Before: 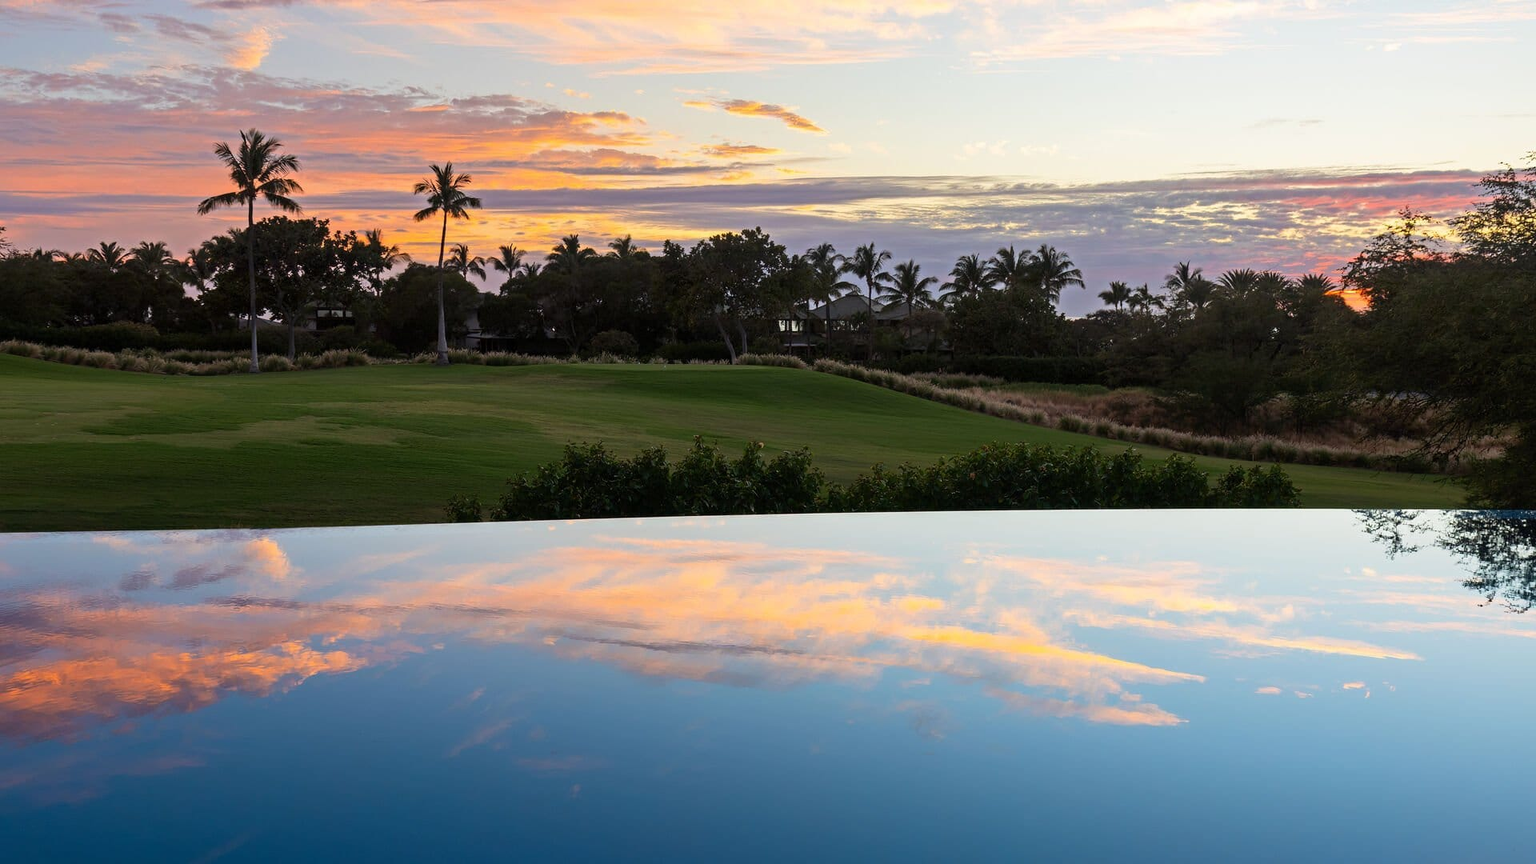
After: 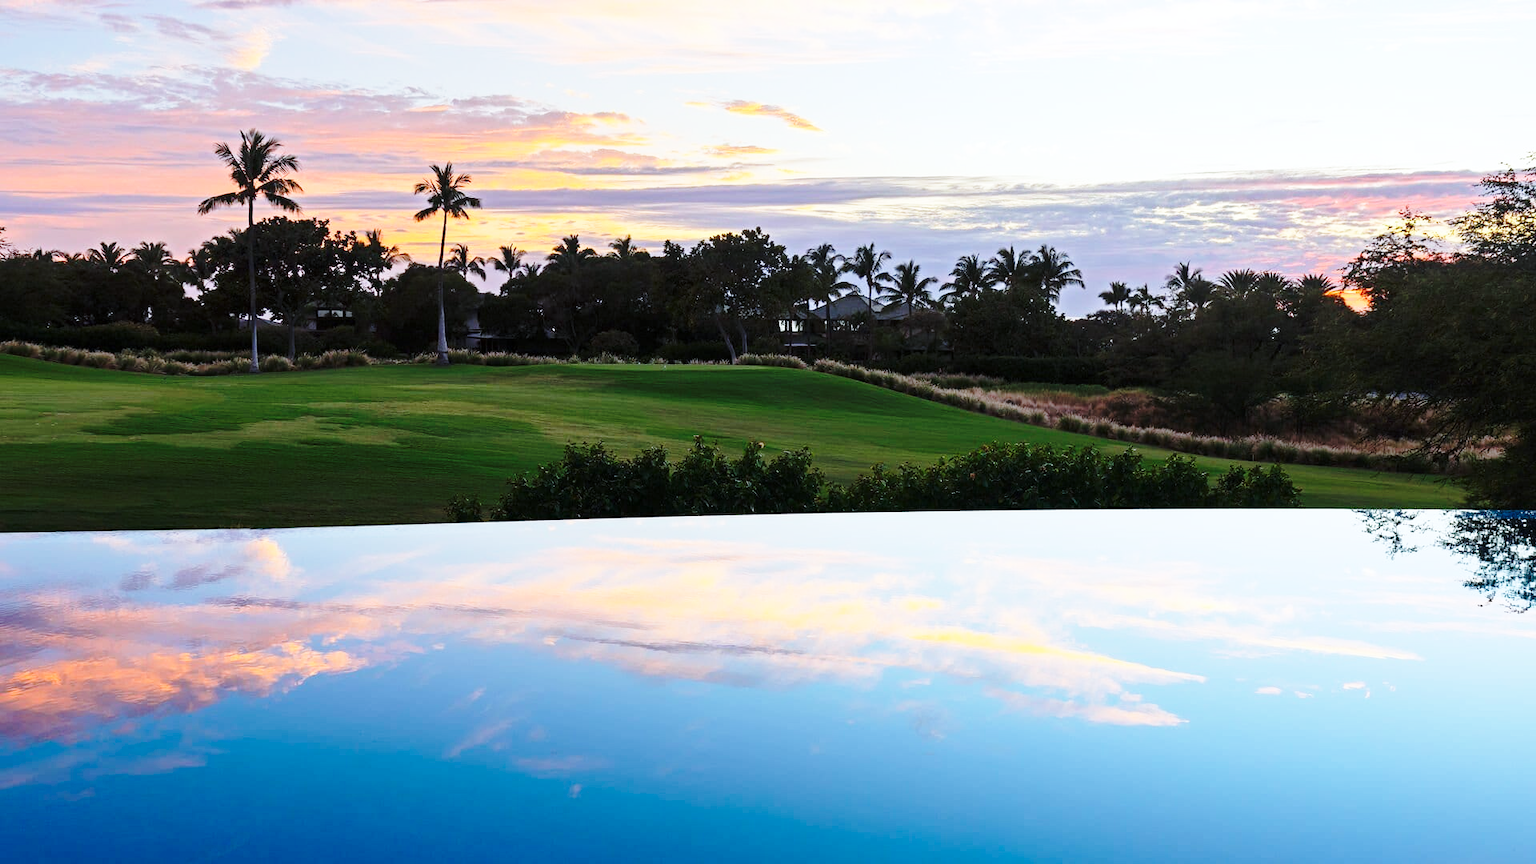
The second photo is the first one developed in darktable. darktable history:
base curve: curves: ch0 [(0, 0) (0.032, 0.037) (0.105, 0.228) (0.435, 0.76) (0.856, 0.983) (1, 1)], preserve colors none
color calibration: x 0.37, y 0.382, temperature 4315.22 K
